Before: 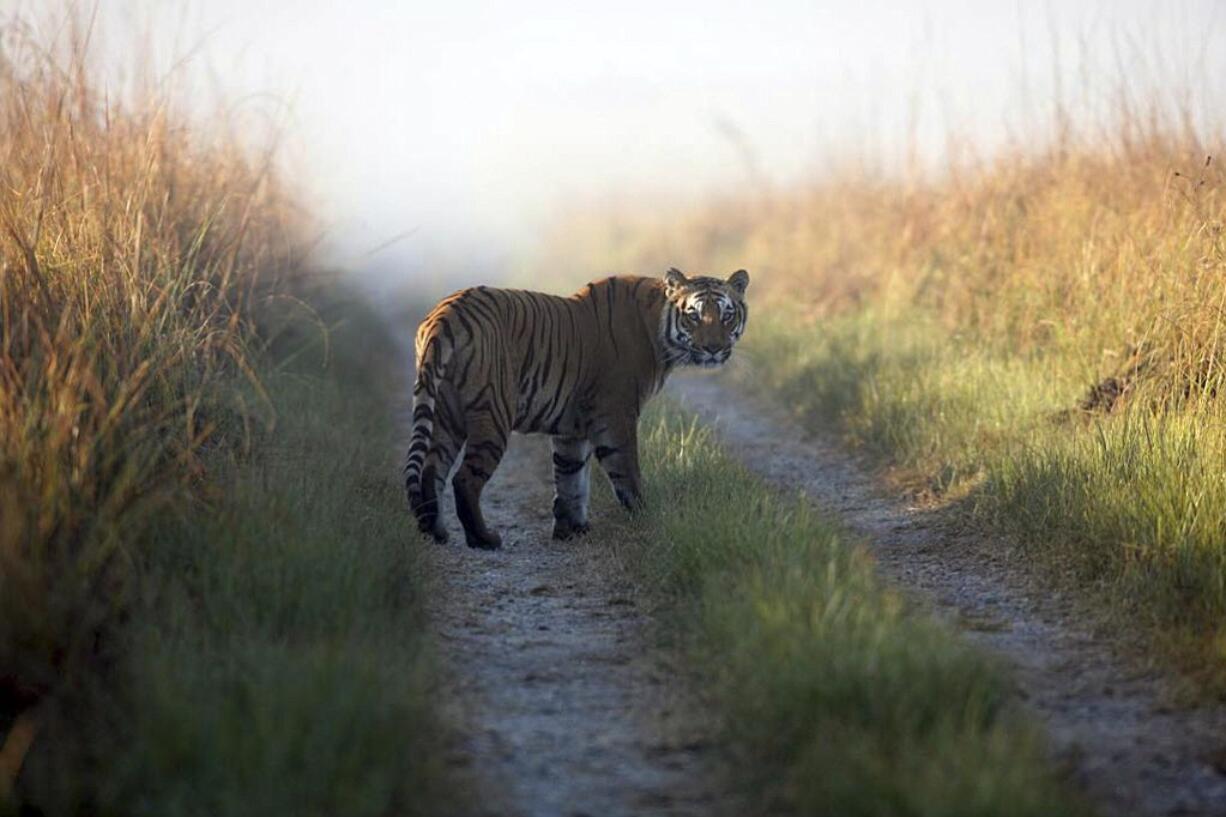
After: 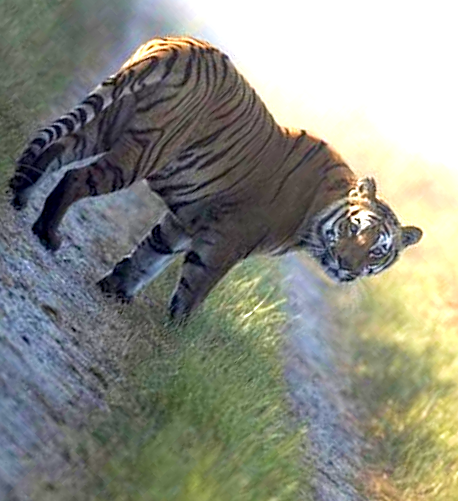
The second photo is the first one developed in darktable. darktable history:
velvia: on, module defaults
sharpen: radius 1.262, amount 0.302, threshold 0.247
exposure: exposure 1.205 EV, compensate exposure bias true, compensate highlight preservation false
crop and rotate: angle -45.42°, top 16.186%, right 0.822%, bottom 11.627%
haze removal: compatibility mode true, adaptive false
